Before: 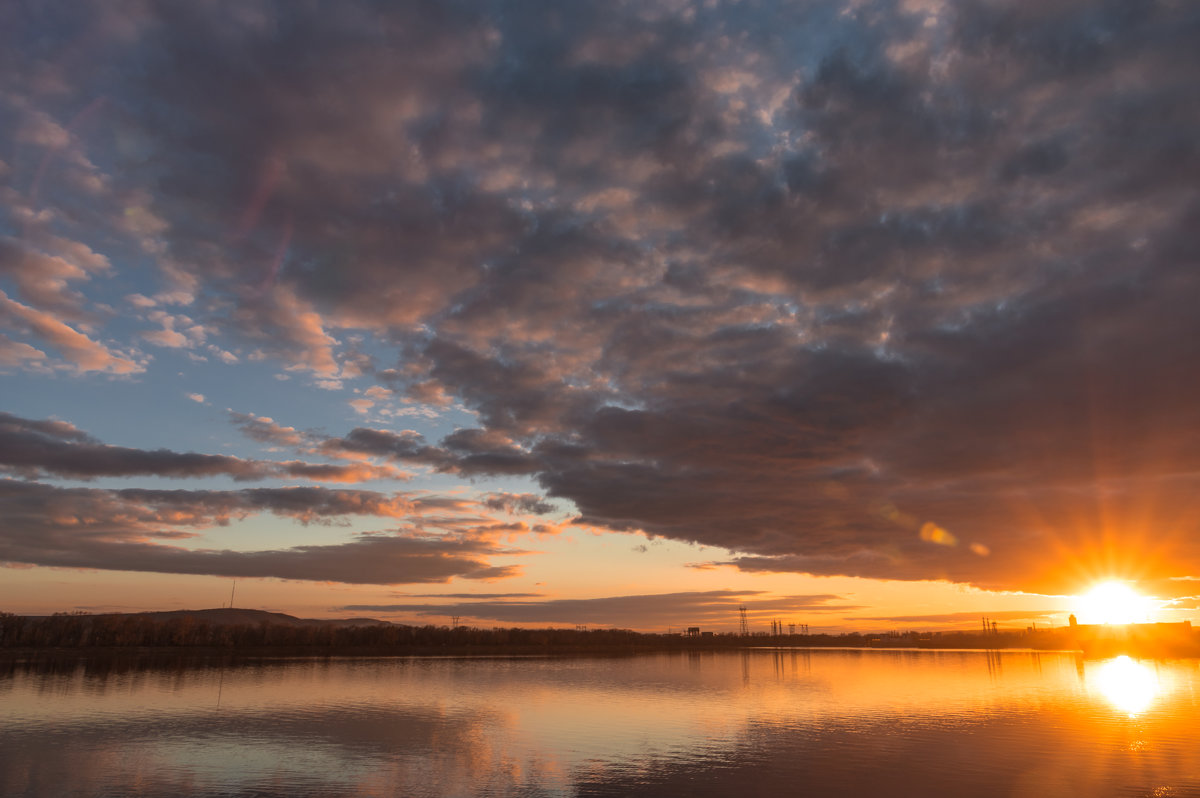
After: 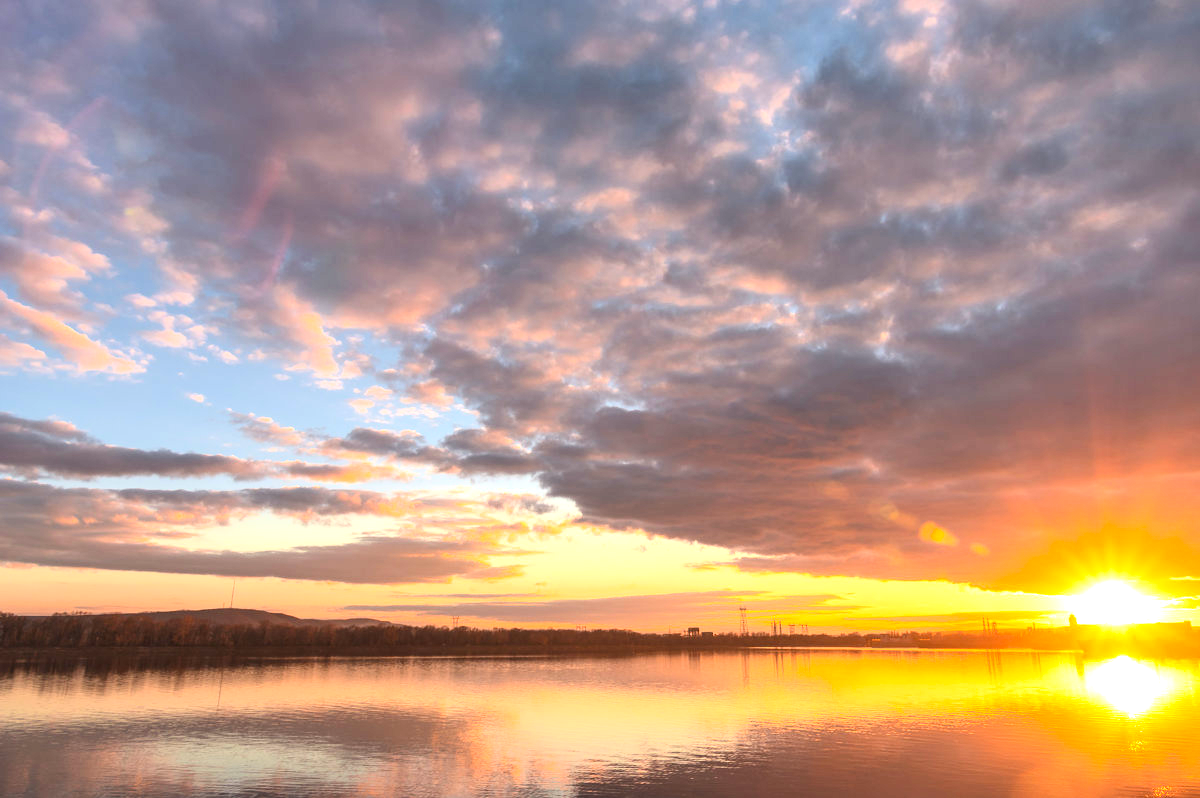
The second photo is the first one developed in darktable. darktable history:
contrast brightness saturation: contrast 0.204, brightness 0.159, saturation 0.229
exposure: black level correction 0, exposure 1.2 EV, compensate exposure bias true, compensate highlight preservation false
